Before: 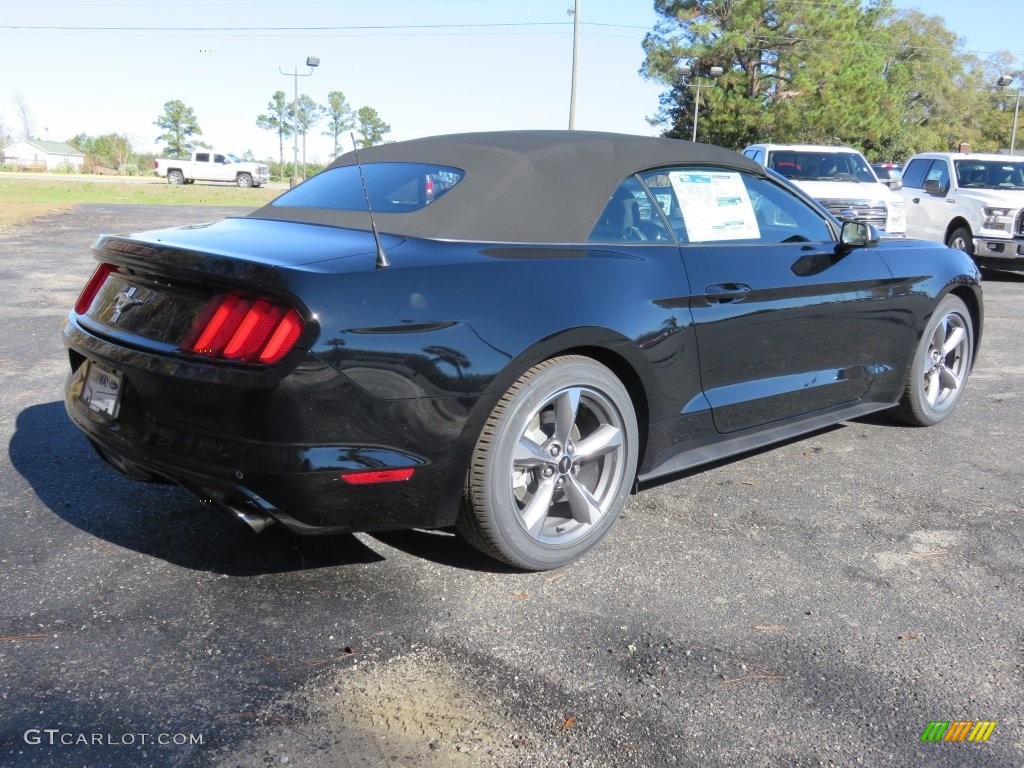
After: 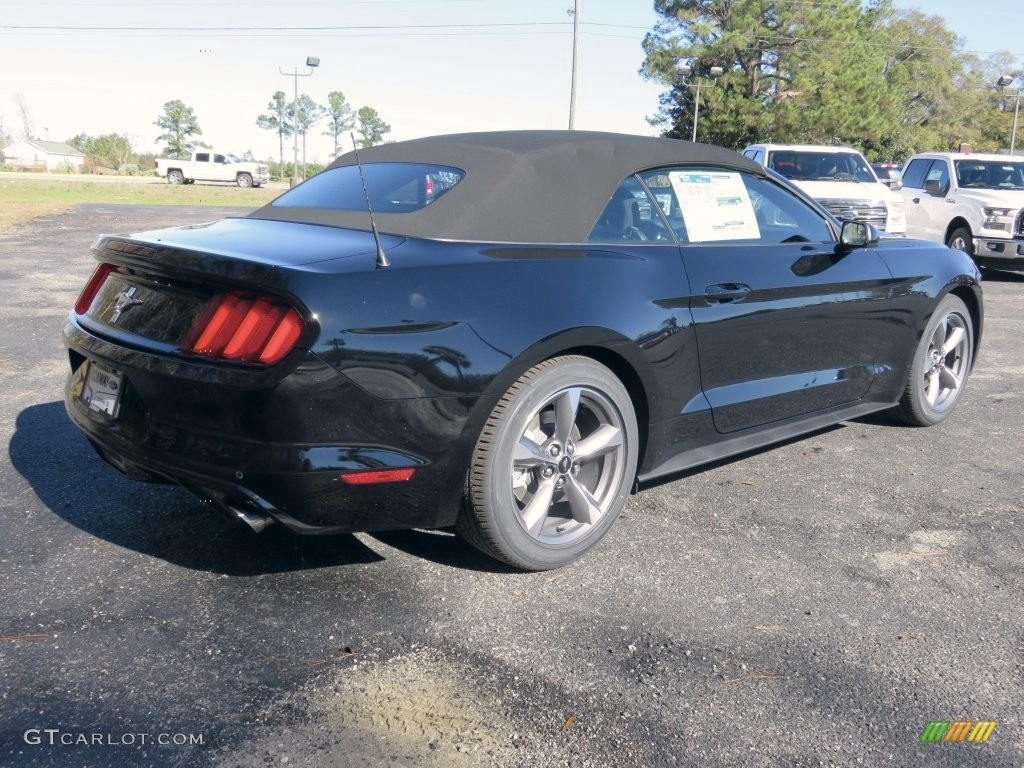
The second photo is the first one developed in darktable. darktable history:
color correction: highlights a* 2.83, highlights b* 5, shadows a* -2.75, shadows b* -4.96, saturation 0.814
